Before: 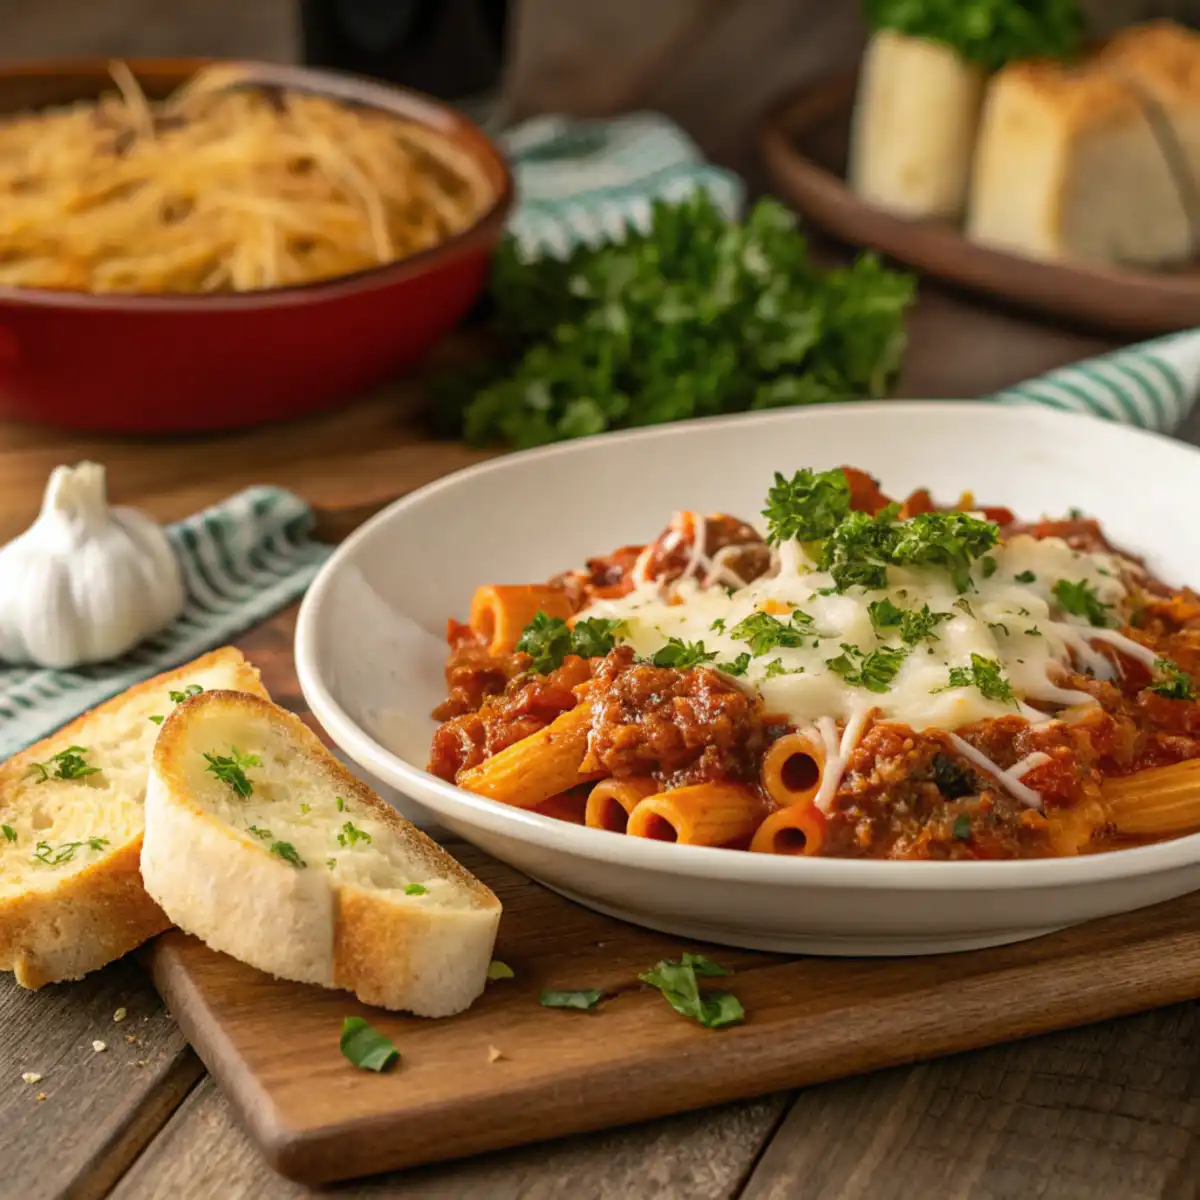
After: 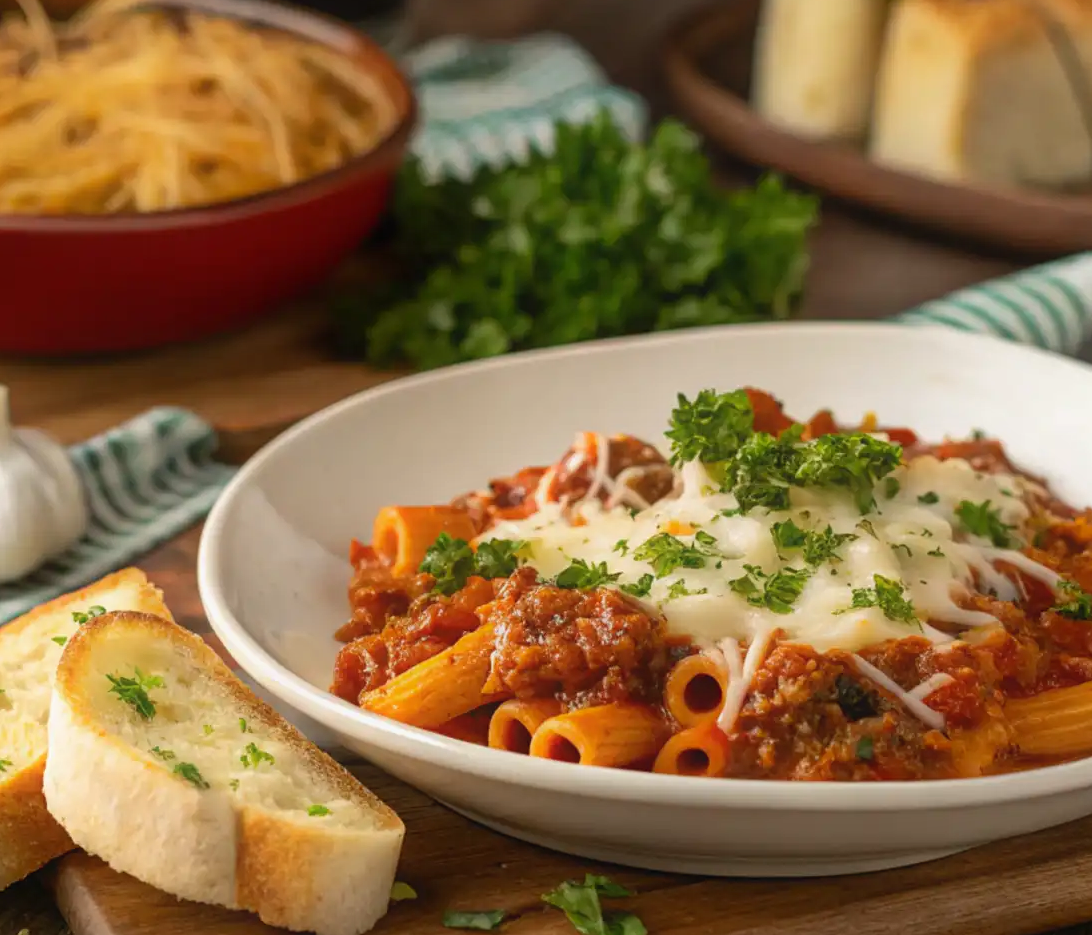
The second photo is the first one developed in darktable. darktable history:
crop: left 8.155%, top 6.611%, bottom 15.385%
contrast equalizer: y [[0.5, 0.488, 0.462, 0.461, 0.491, 0.5], [0.5 ×6], [0.5 ×6], [0 ×6], [0 ×6]]
tone equalizer: on, module defaults
